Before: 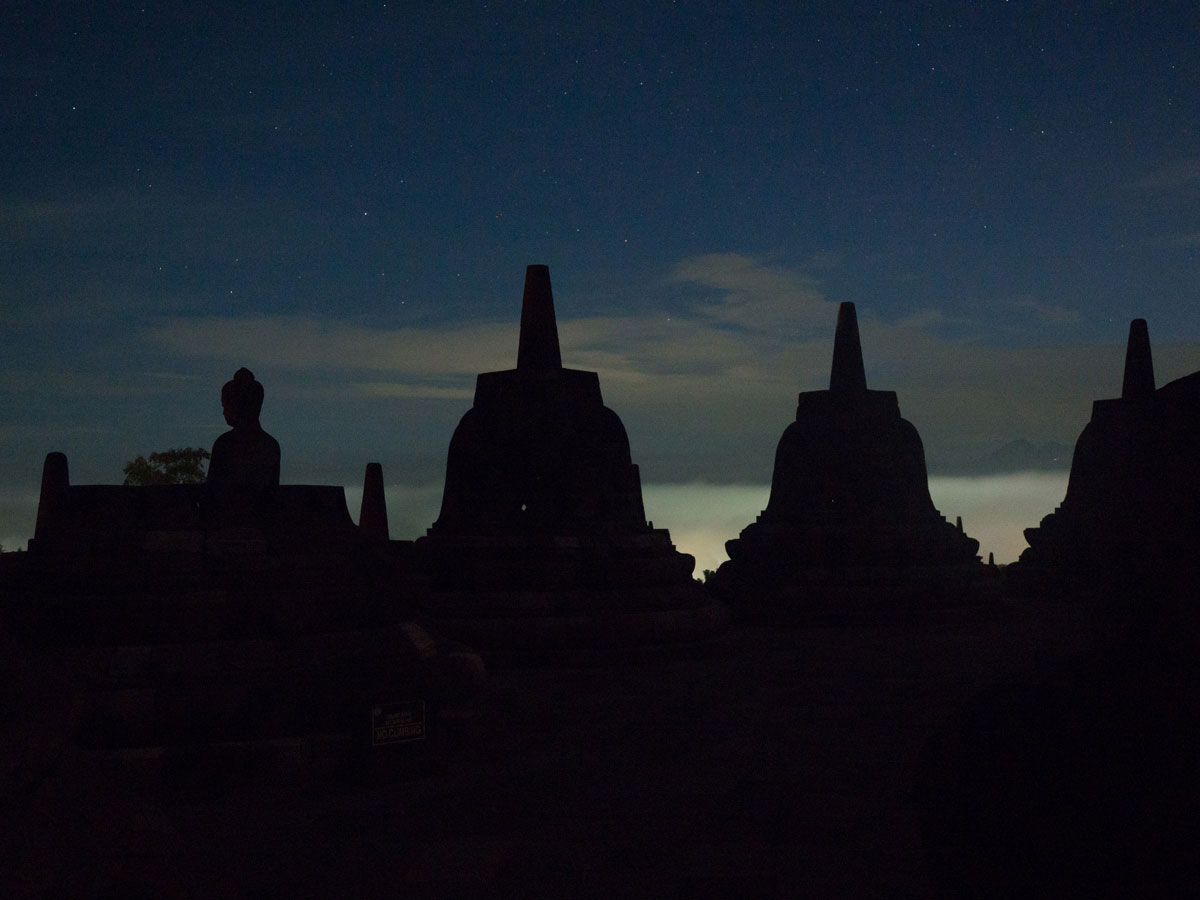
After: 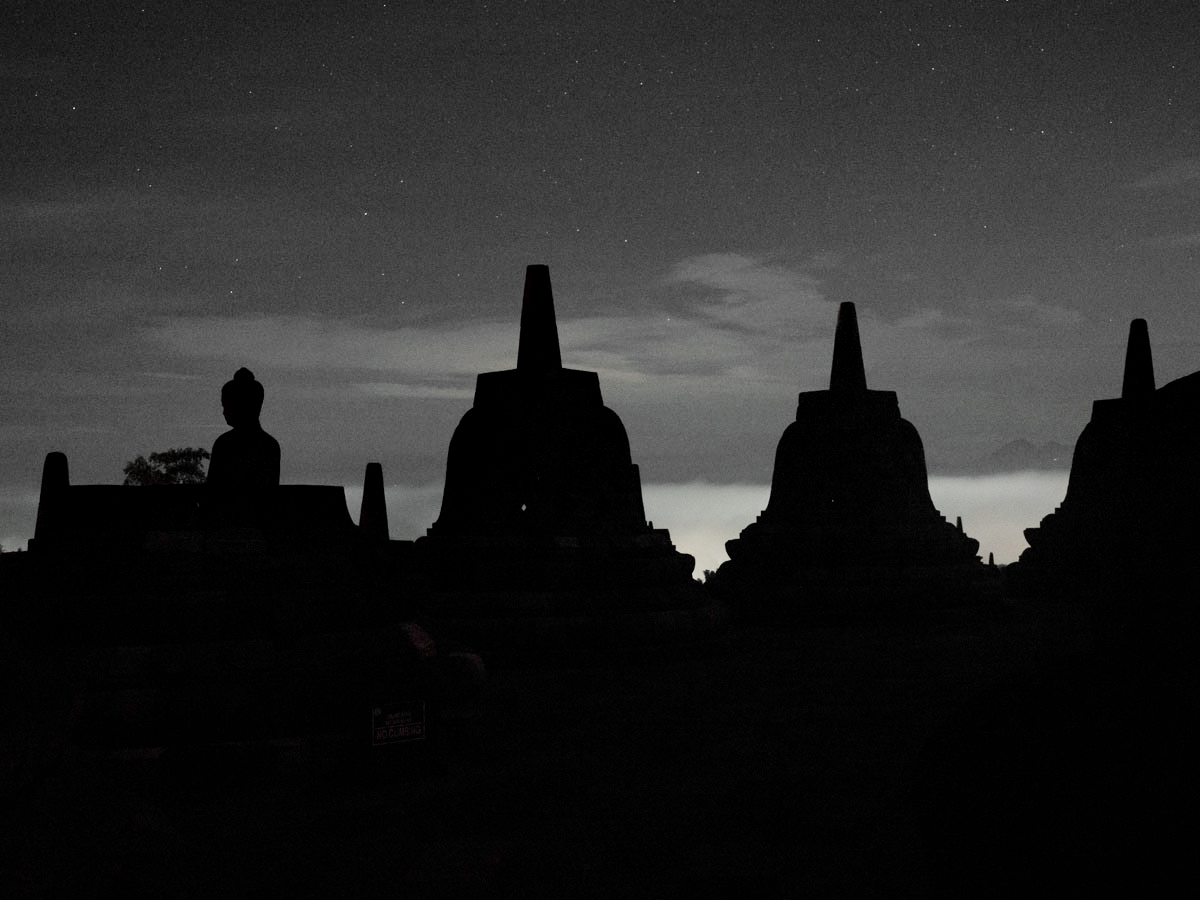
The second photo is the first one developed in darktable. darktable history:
filmic rgb: black relative exposure -7.14 EV, white relative exposure 5.38 EV, hardness 3.02
exposure: black level correction 0, exposure 1.1 EV, compensate exposure bias true, compensate highlight preservation false
local contrast: mode bilateral grid, contrast 20, coarseness 50, detail 121%, midtone range 0.2
color zones: curves: ch1 [(0, 0.831) (0.08, 0.771) (0.157, 0.268) (0.241, 0.207) (0.562, -0.005) (0.714, -0.013) (0.876, 0.01) (1, 0.831)]
